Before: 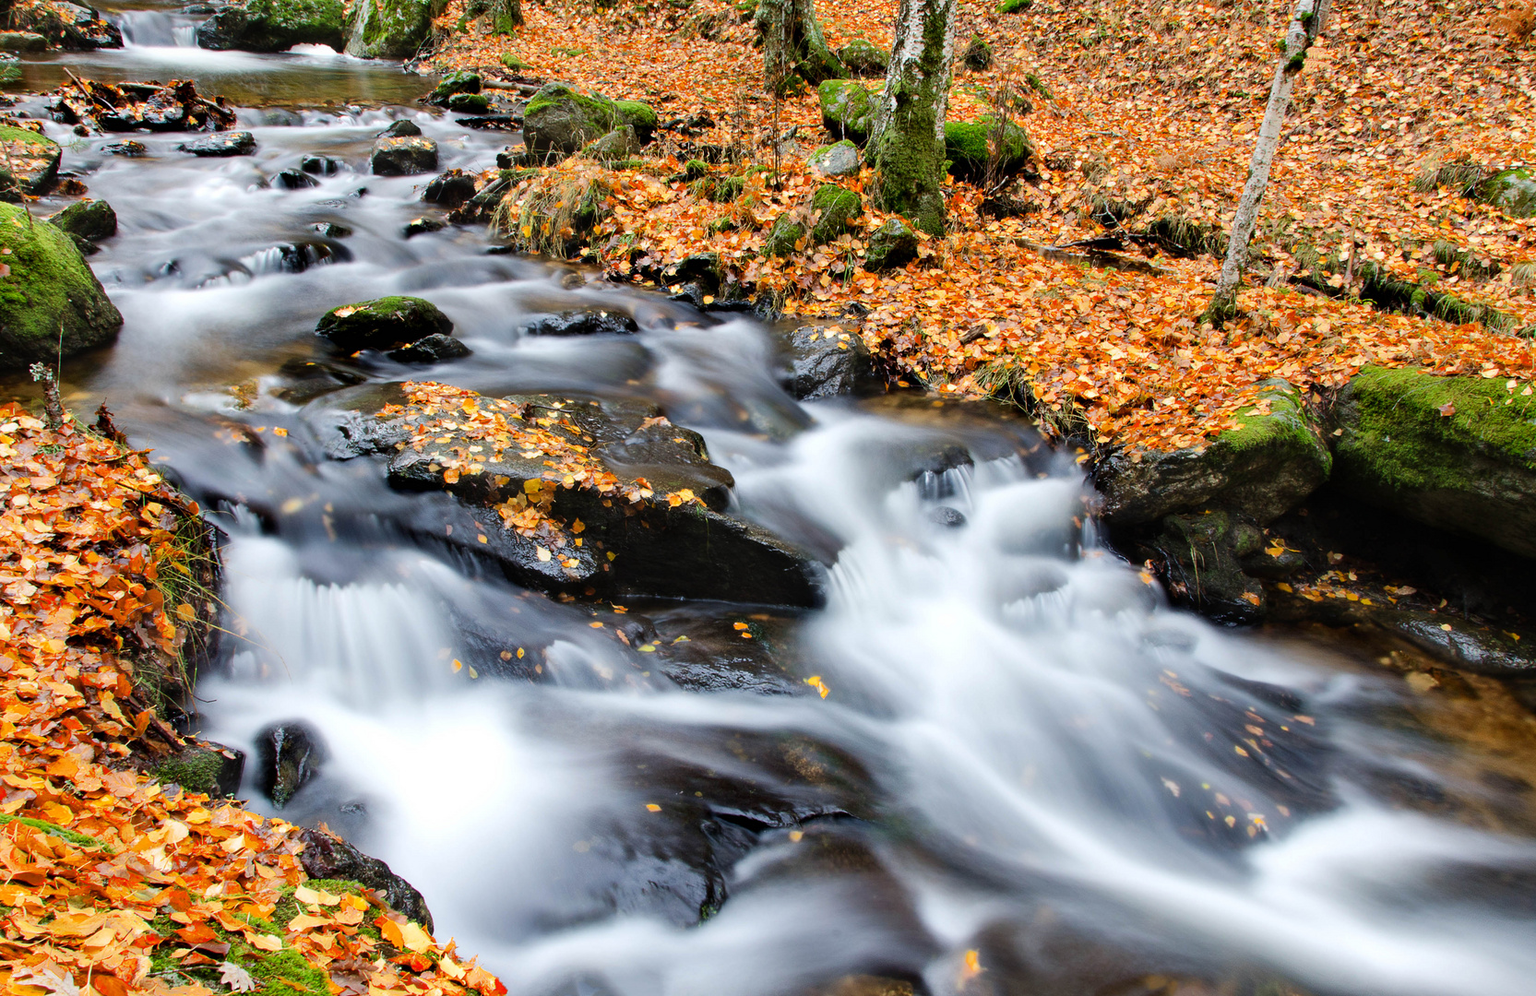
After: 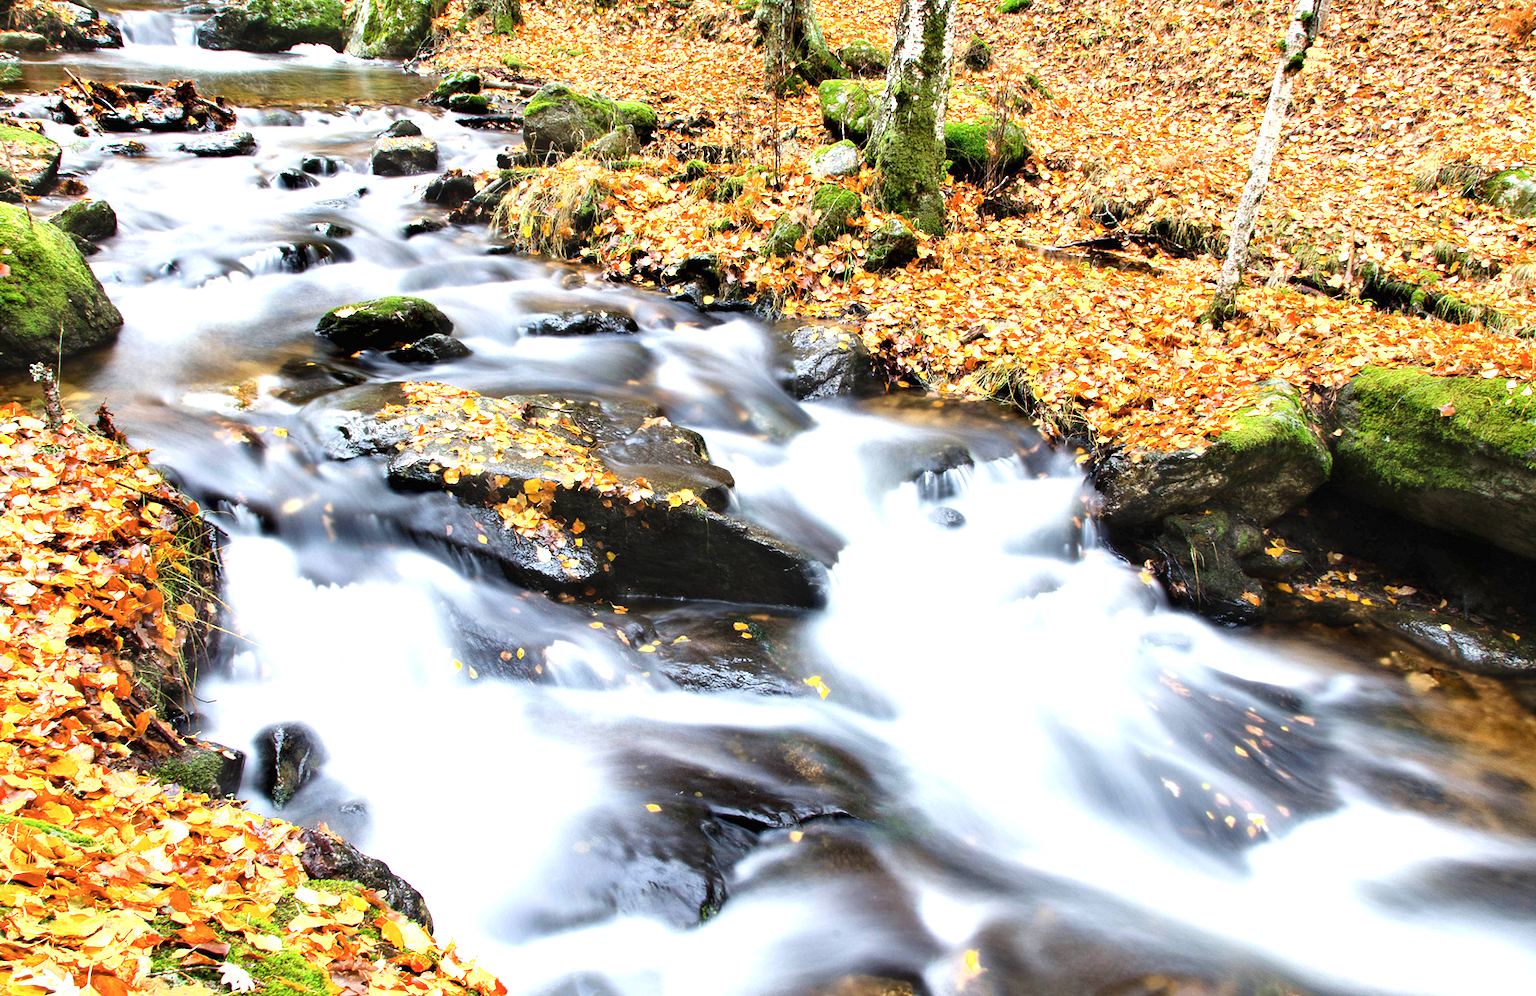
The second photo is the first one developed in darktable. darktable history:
exposure: black level correction 0, exposure 1.1 EV, compensate exposure bias true, compensate highlight preservation false
color zones: curves: ch0 [(0, 0.613) (0.01, 0.613) (0.245, 0.448) (0.498, 0.529) (0.642, 0.665) (0.879, 0.777) (0.99, 0.613)]; ch1 [(0, 0) (0.143, 0) (0.286, 0) (0.429, 0) (0.571, 0) (0.714, 0) (0.857, 0)], mix -93.41%
